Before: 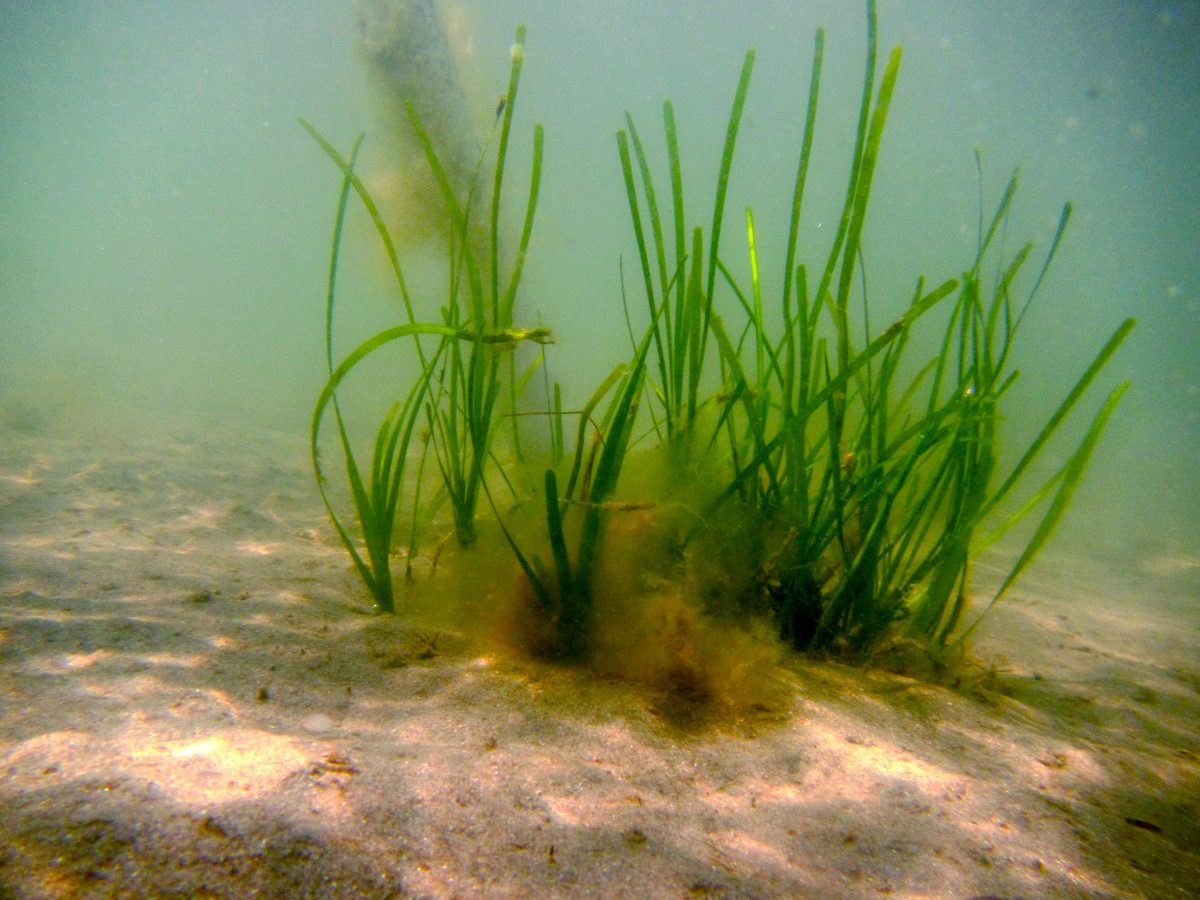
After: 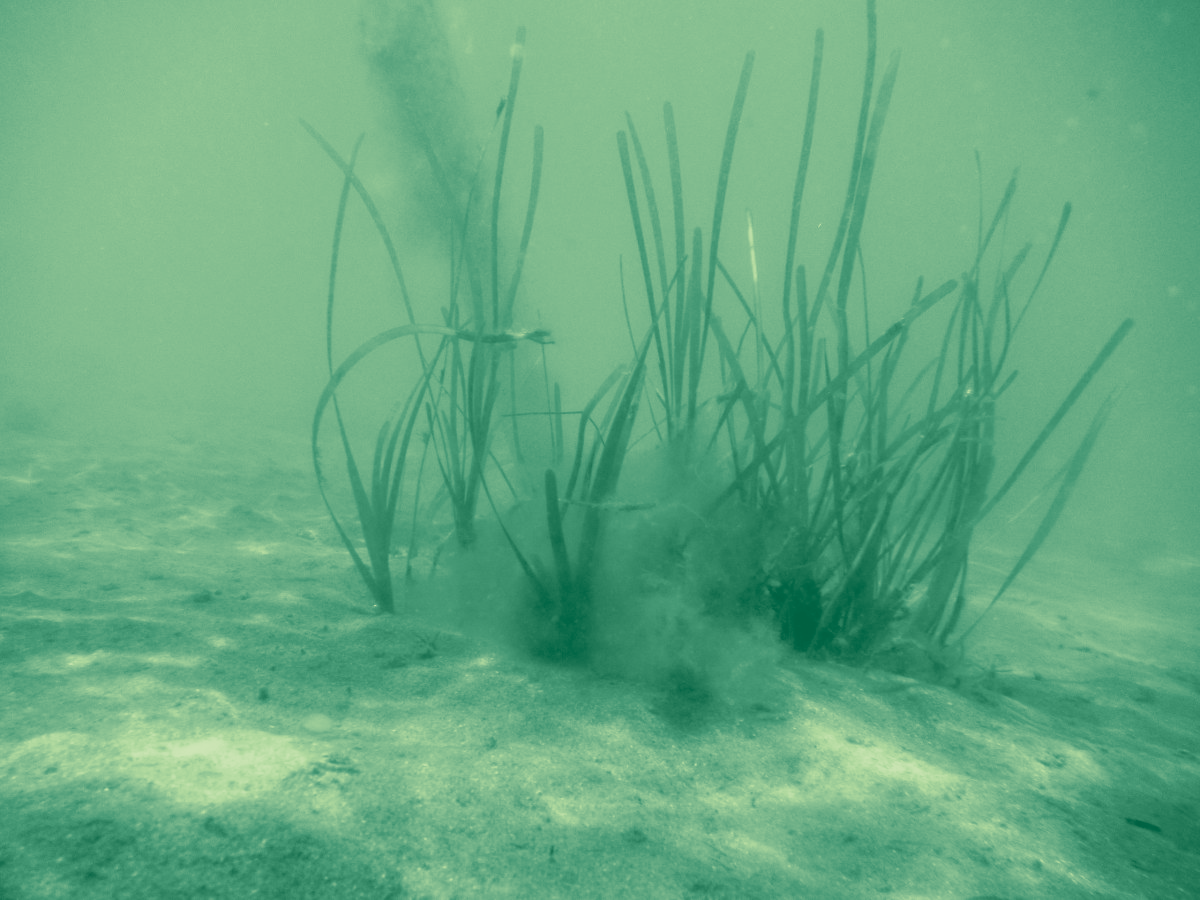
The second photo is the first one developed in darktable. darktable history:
colorize: hue 147.6°, saturation 65%, lightness 21.64%
split-toning: shadows › hue 290.82°, shadows › saturation 0.34, highlights › saturation 0.38, balance 0, compress 50%
color contrast: green-magenta contrast 0.8, blue-yellow contrast 1.1, unbound 0
white balance: red 1.042, blue 1.17
